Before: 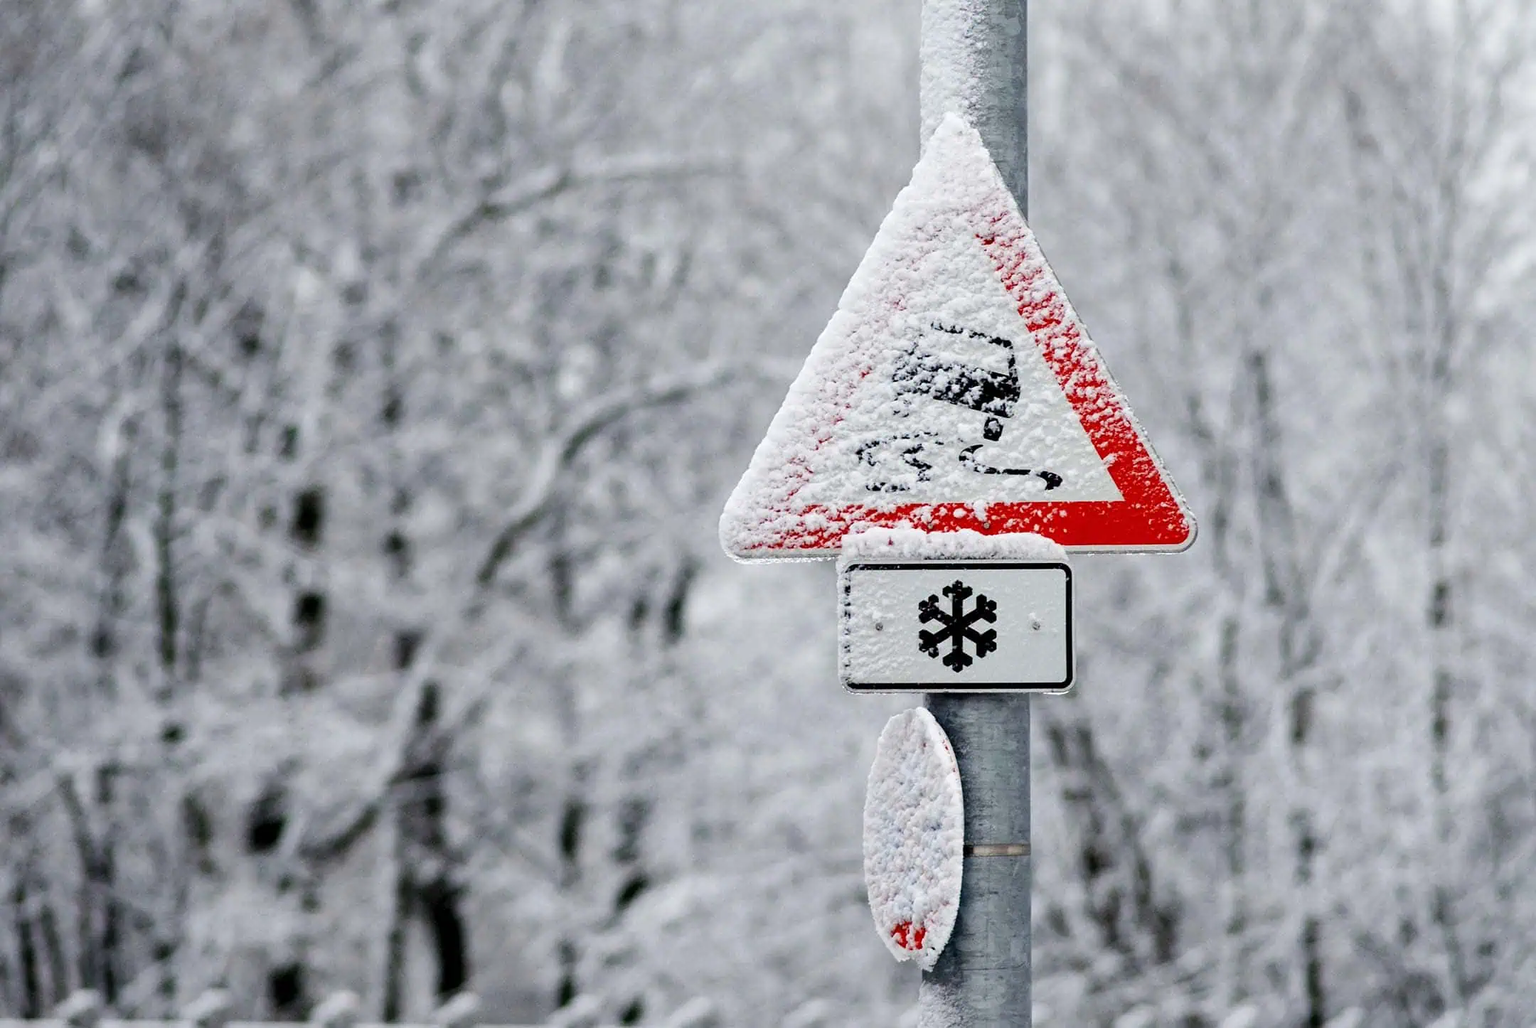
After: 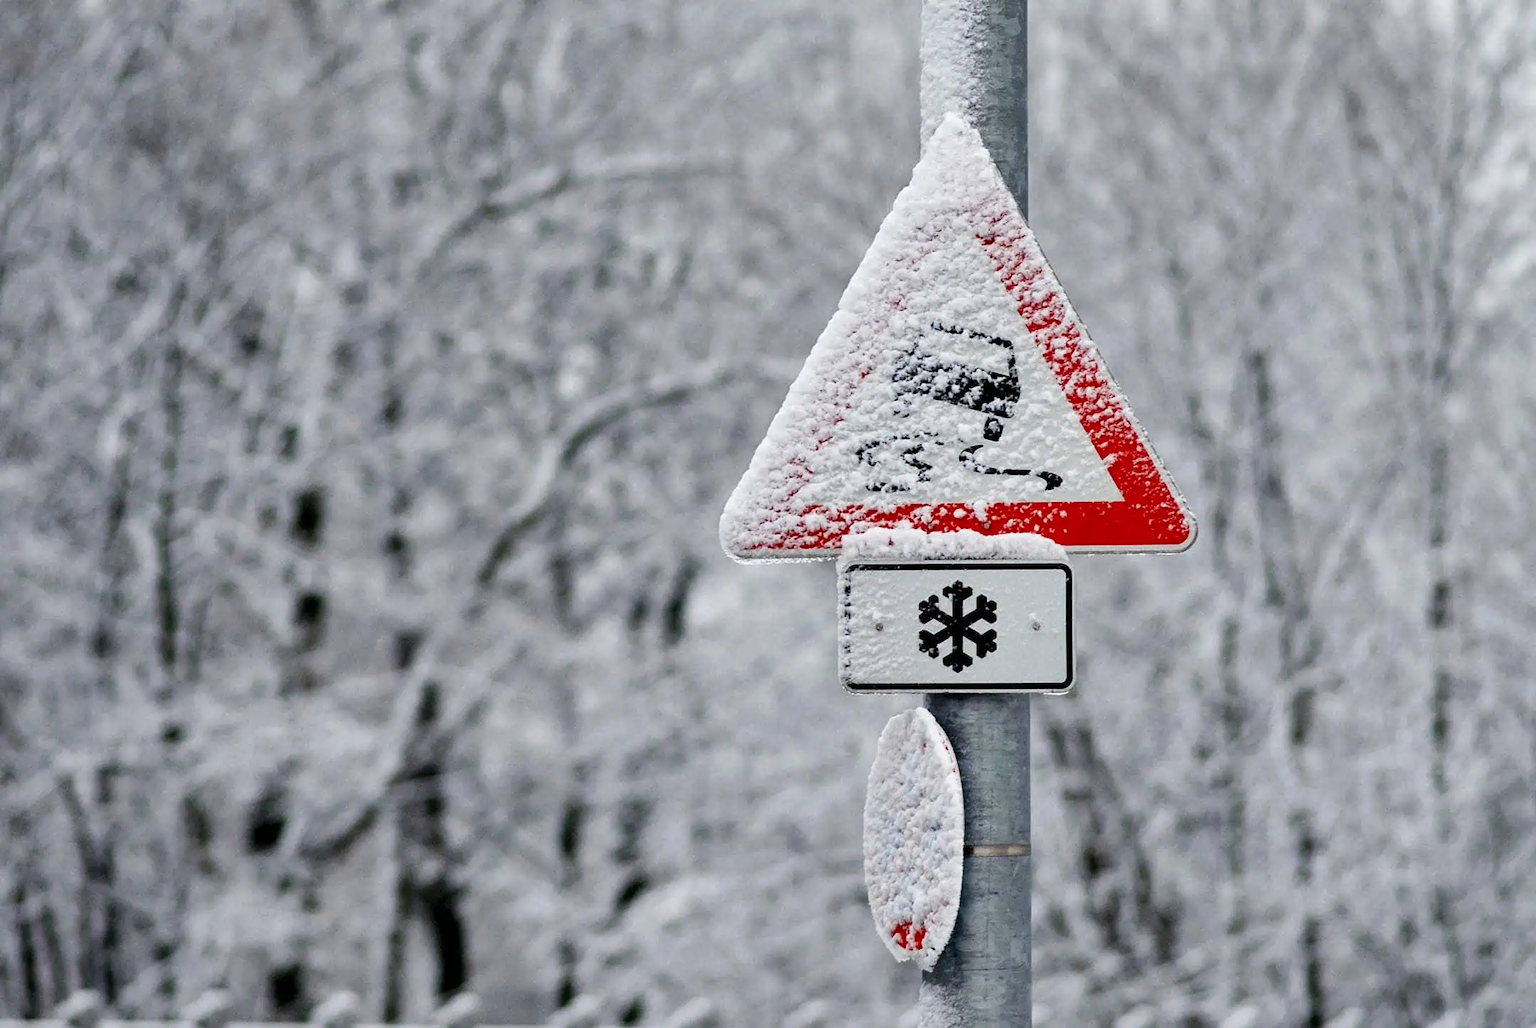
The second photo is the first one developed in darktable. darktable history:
shadows and highlights: shadows 61.18, highlights color adjustment 77.92%, soften with gaussian
